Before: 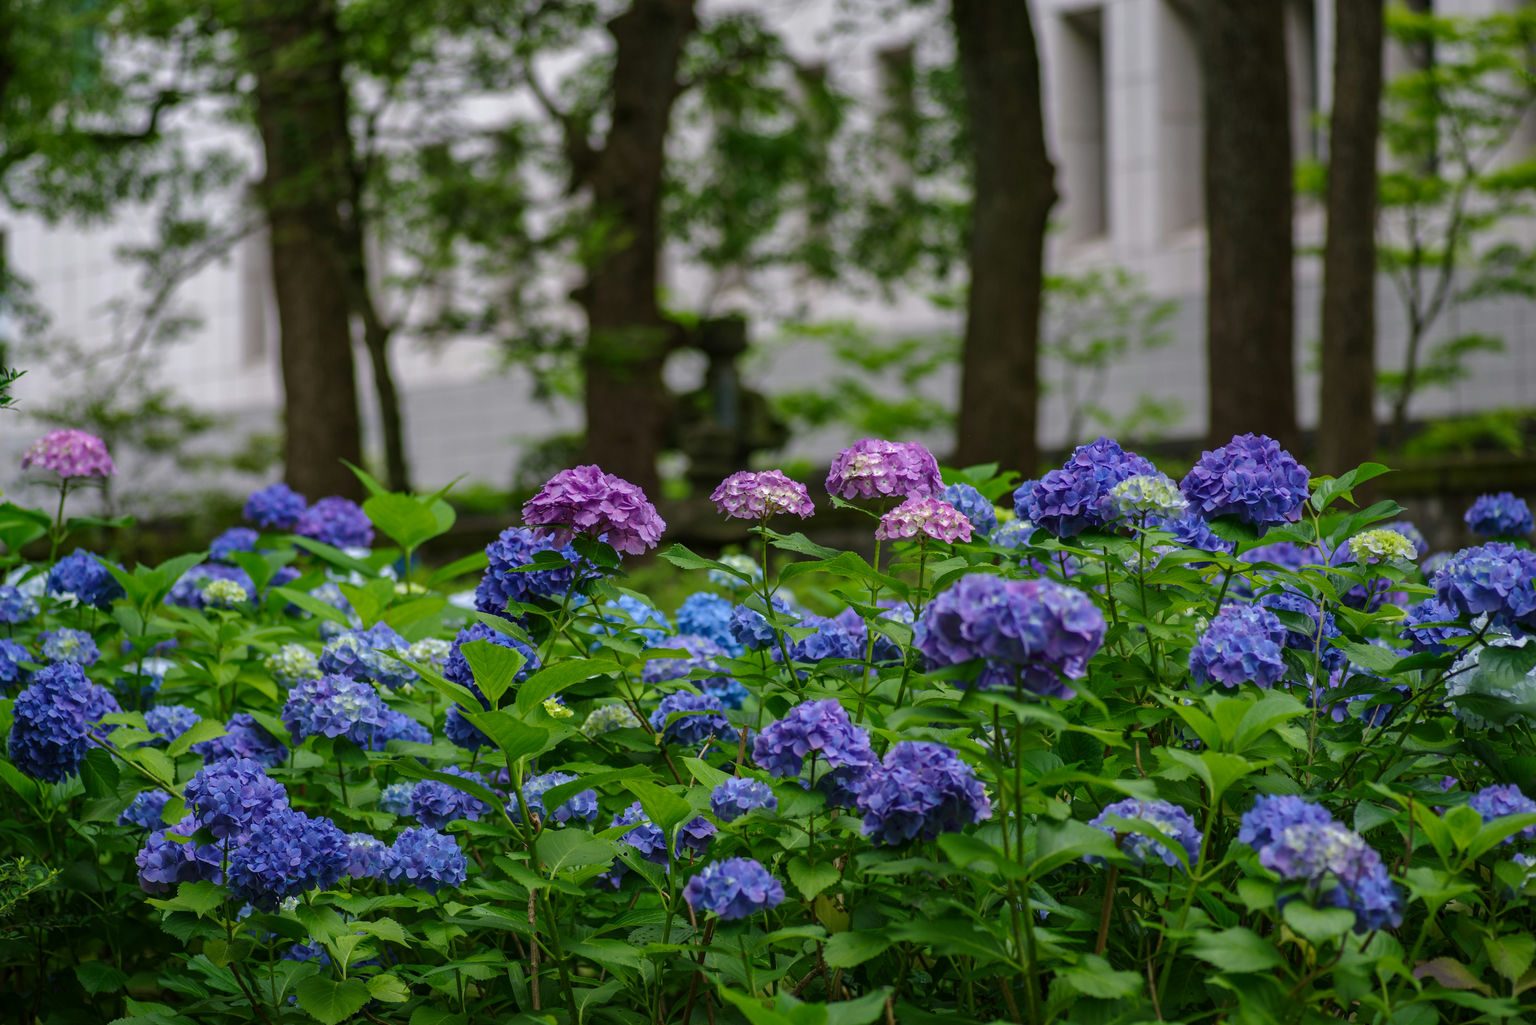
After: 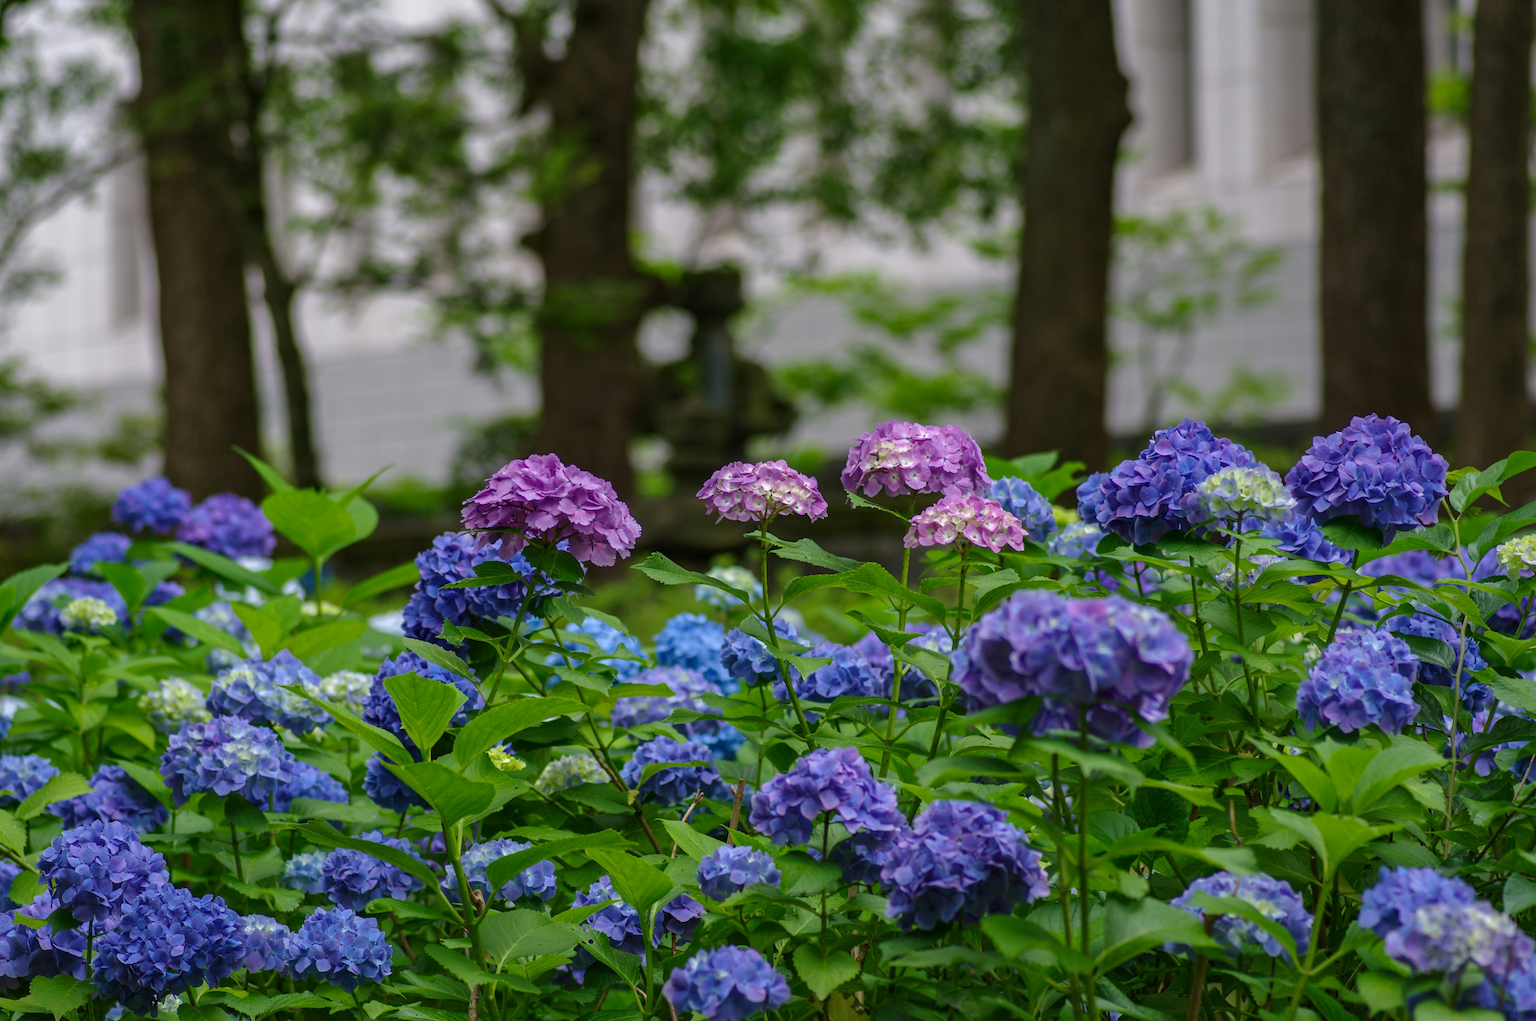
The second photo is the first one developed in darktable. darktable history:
crop and rotate: left 10.052%, top 10.055%, right 10.097%, bottom 10.379%
